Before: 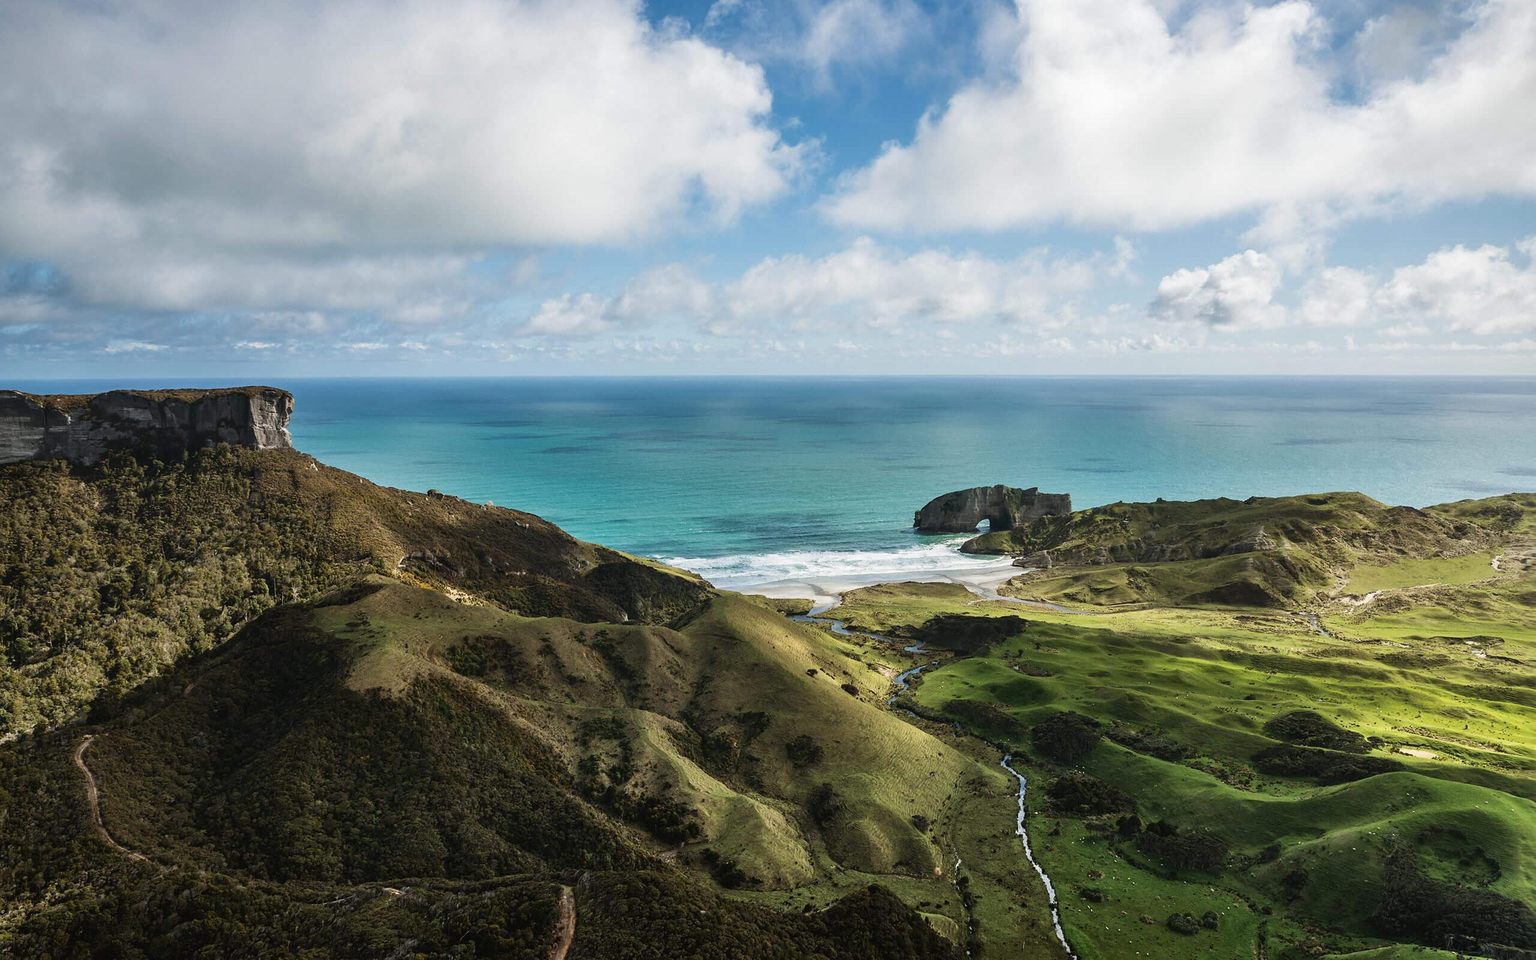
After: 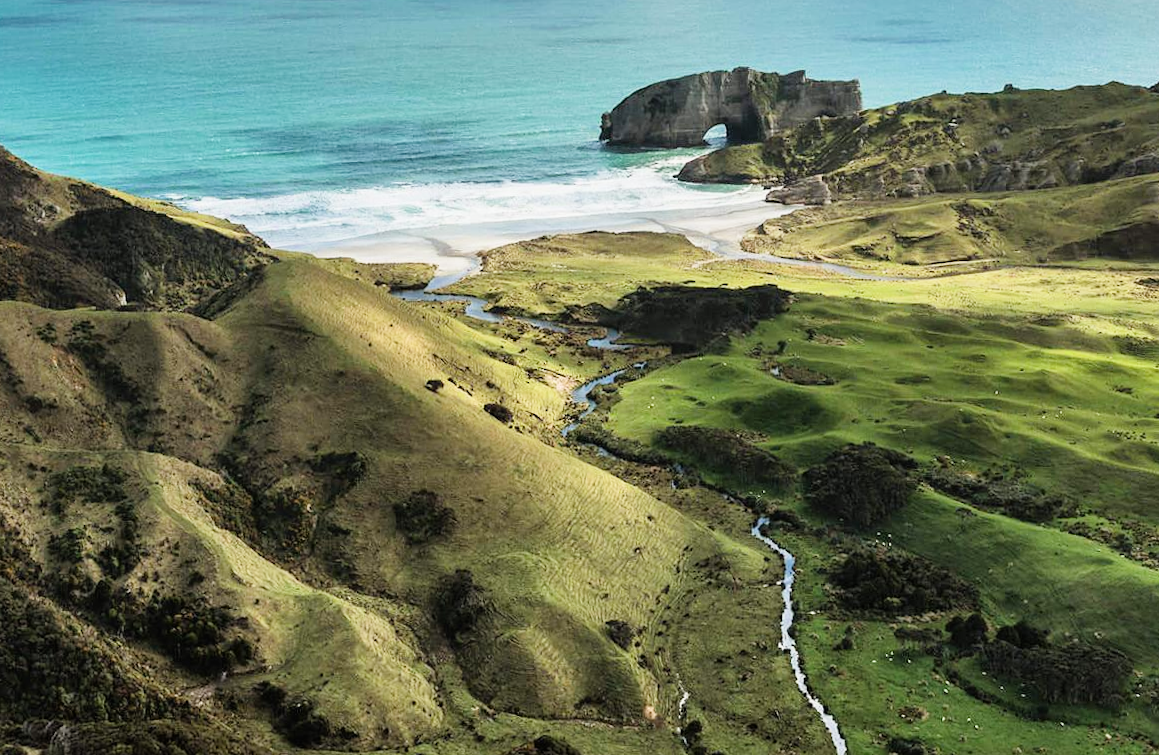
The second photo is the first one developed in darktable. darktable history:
exposure: exposure 0.921 EV, compensate highlight preservation false
crop: left 35.976%, top 45.819%, right 18.162%, bottom 5.807%
rotate and perspective: rotation -1°, crop left 0.011, crop right 0.989, crop top 0.025, crop bottom 0.975
filmic rgb: white relative exposure 3.85 EV, hardness 4.3
